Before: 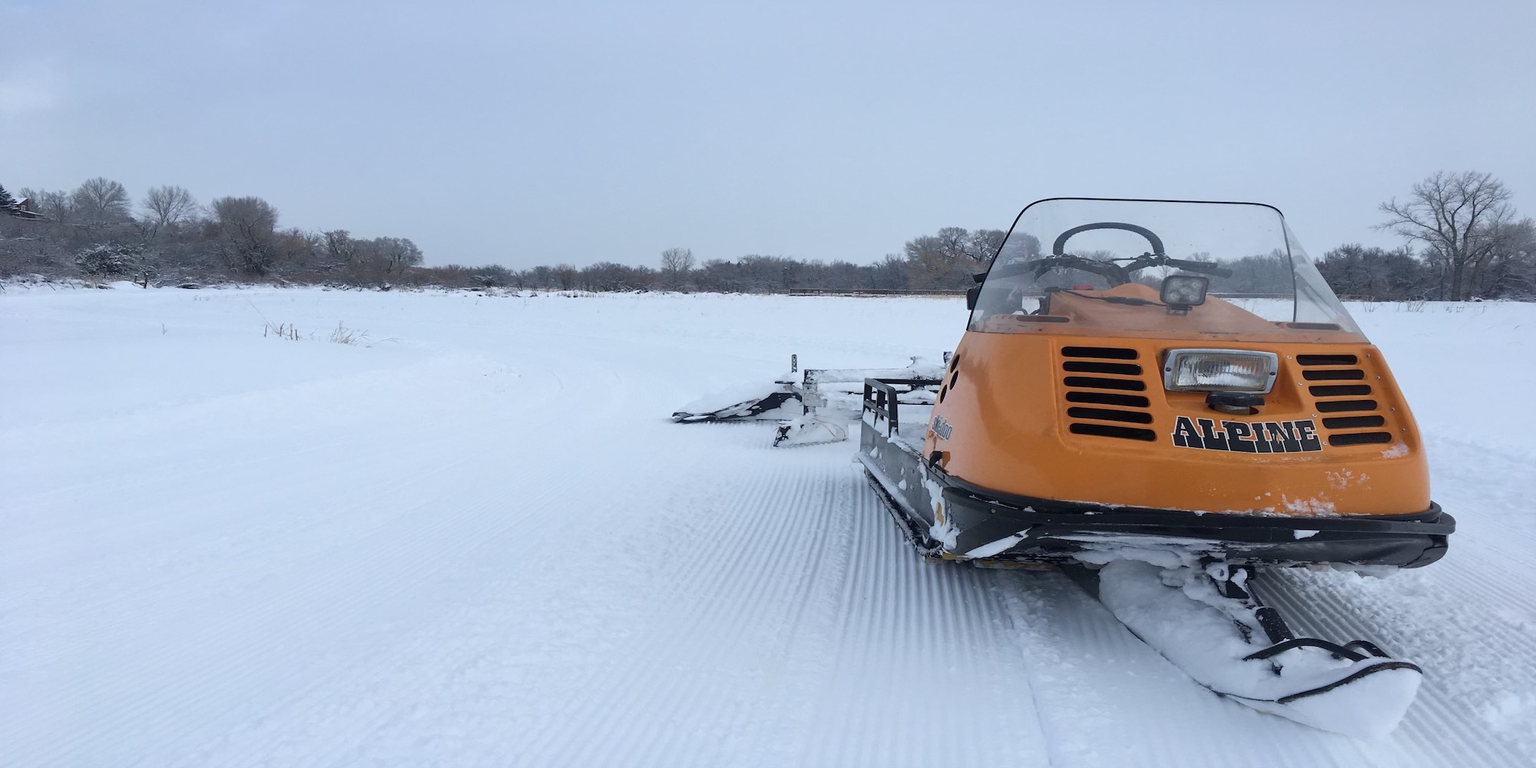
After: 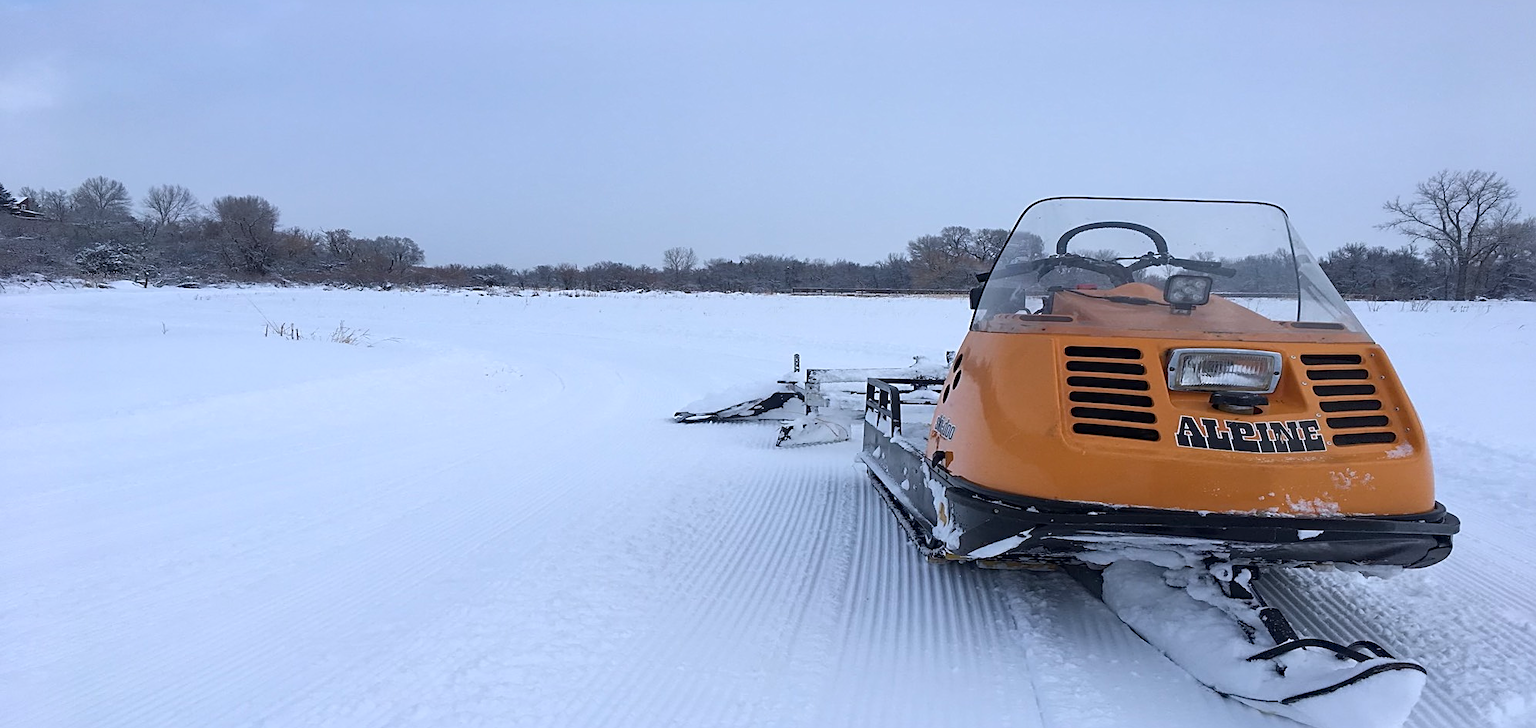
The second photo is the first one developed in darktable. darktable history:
sharpen: on, module defaults
crop: top 0.288%, right 0.256%, bottom 5.107%
tone equalizer: edges refinement/feathering 500, mask exposure compensation -1.57 EV, preserve details no
color calibration: illuminant as shot in camera, x 0.358, y 0.373, temperature 4628.91 K
haze removal: compatibility mode true, adaptive false
